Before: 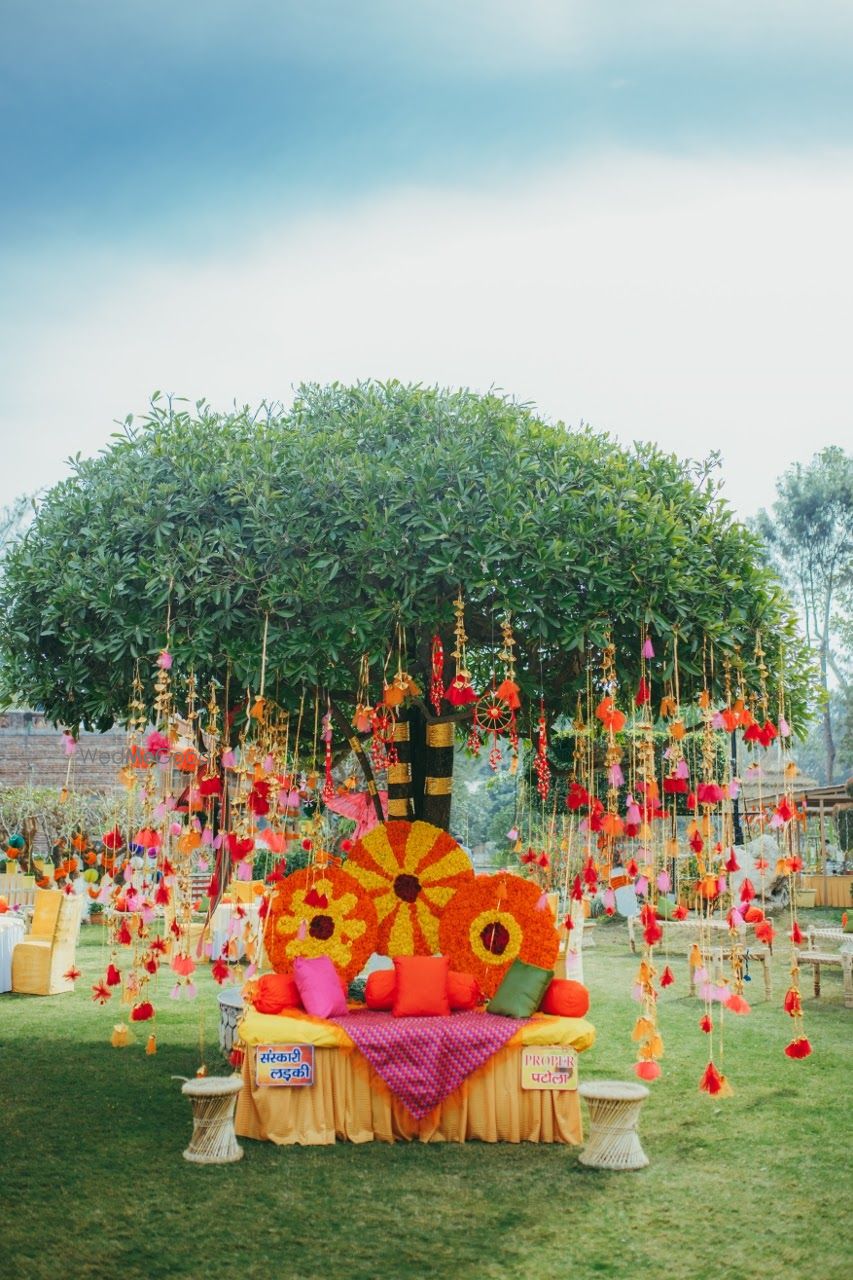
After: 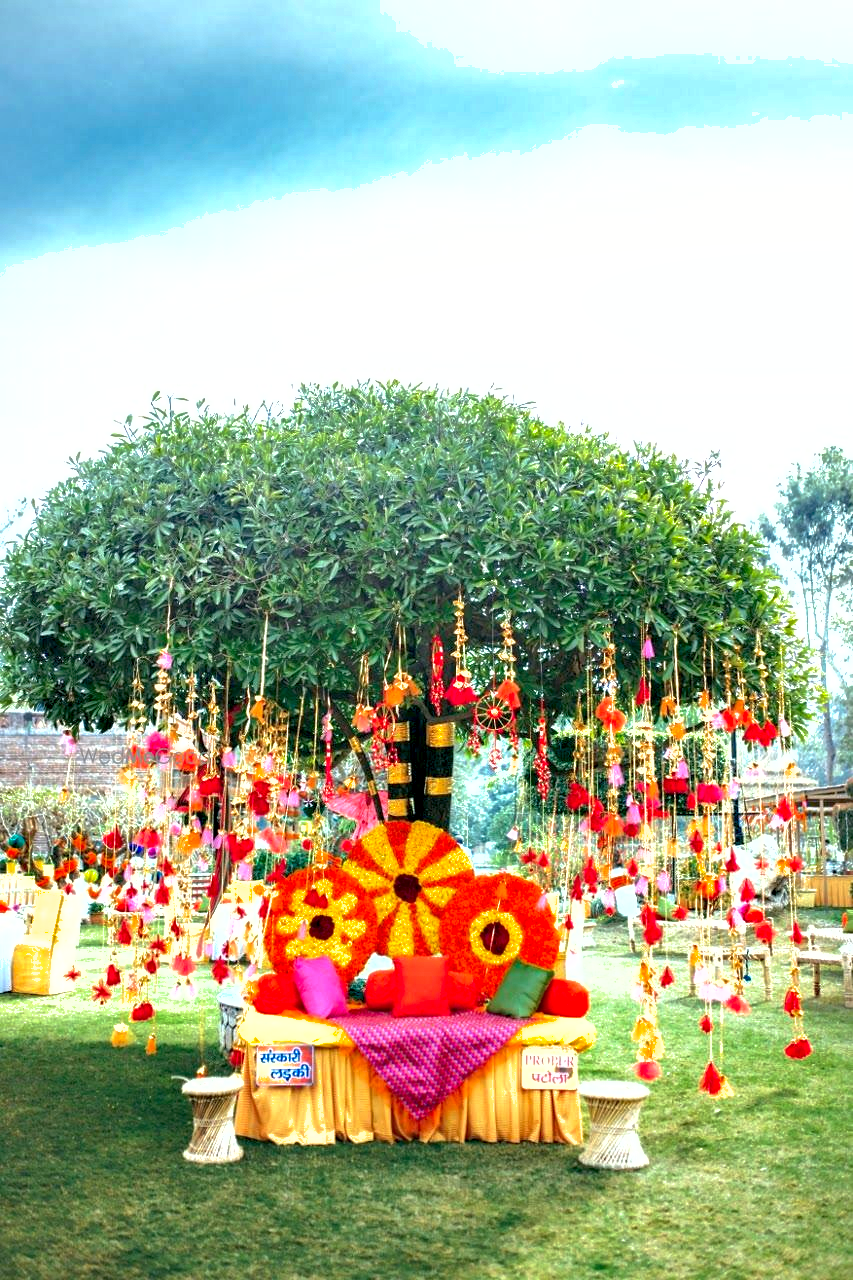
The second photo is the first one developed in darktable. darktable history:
exposure: black level correction 0, exposure 0.833 EV, compensate exposure bias true, compensate highlight preservation false
shadows and highlights: on, module defaults
contrast equalizer: y [[0.6 ×6], [0.55 ×6], [0 ×6], [0 ×6], [0 ×6]]
